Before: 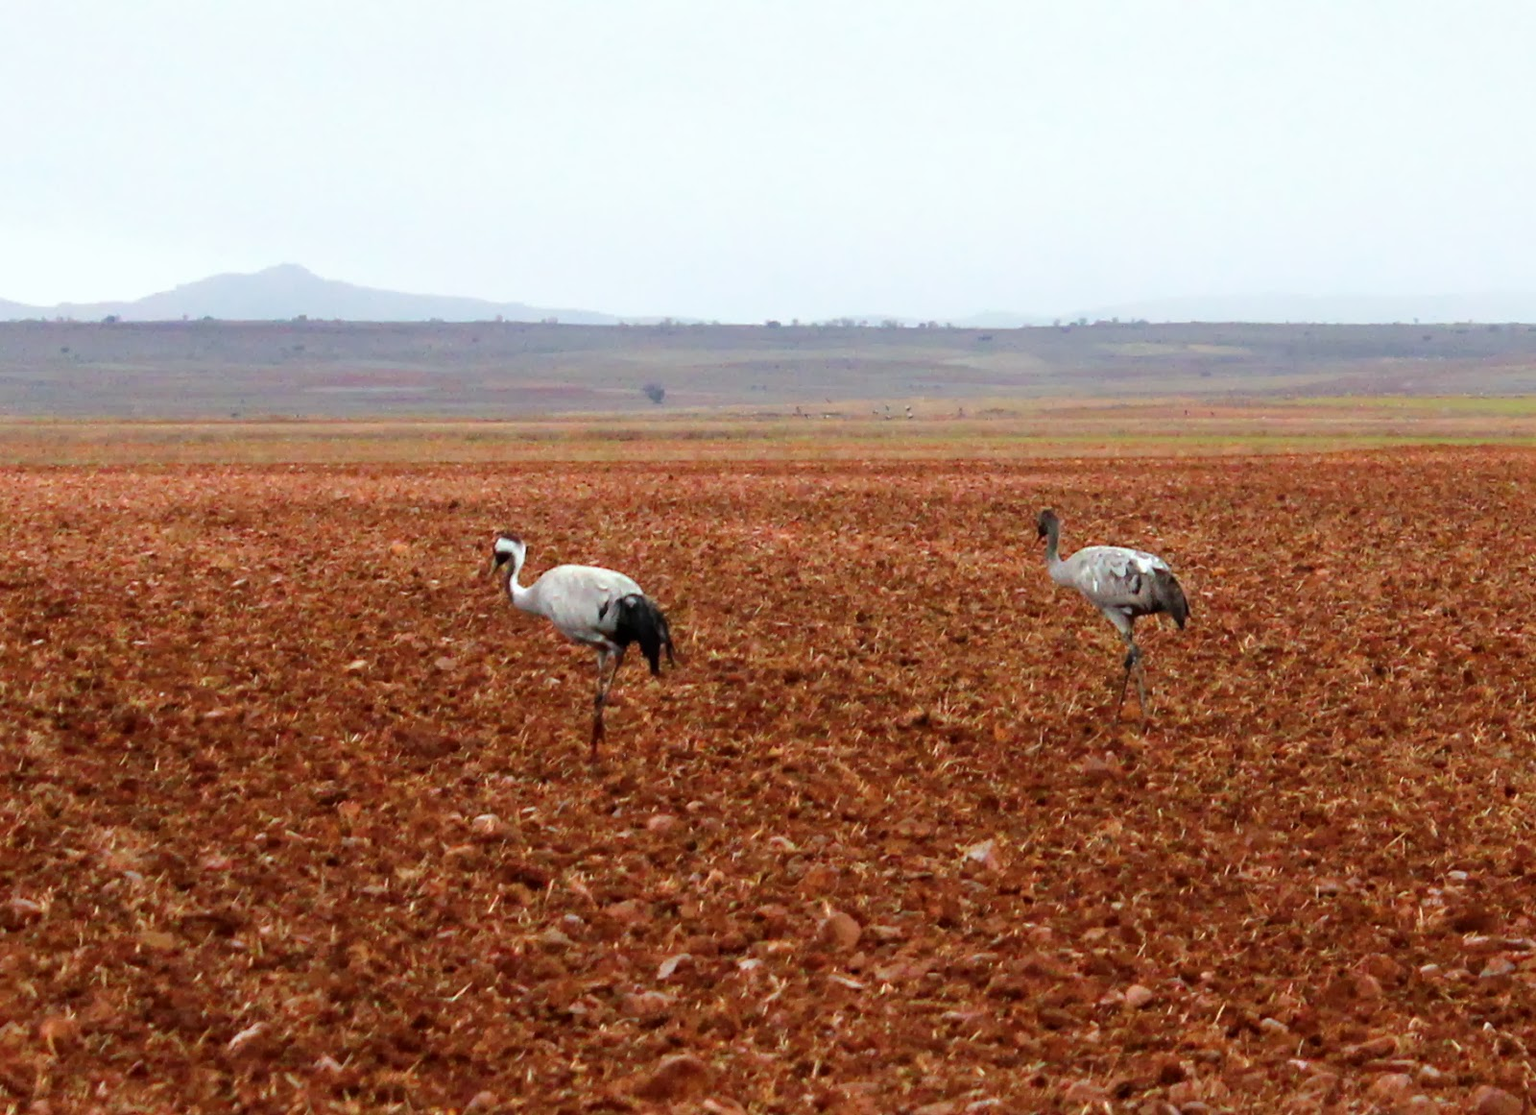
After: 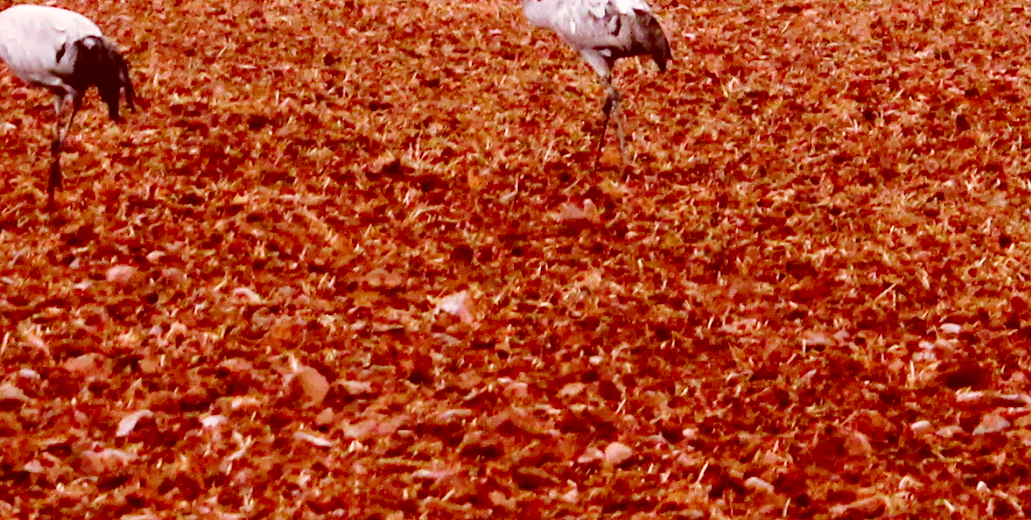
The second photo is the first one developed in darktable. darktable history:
crop and rotate: left 35.509%, top 50.238%, bottom 4.934%
white balance: red 0.871, blue 1.249
color correction: highlights a* 9.03, highlights b* 8.71, shadows a* 40, shadows b* 40, saturation 0.8
base curve: curves: ch0 [(0, 0) (0.028, 0.03) (0.121, 0.232) (0.46, 0.748) (0.859, 0.968) (1, 1)], preserve colors none
